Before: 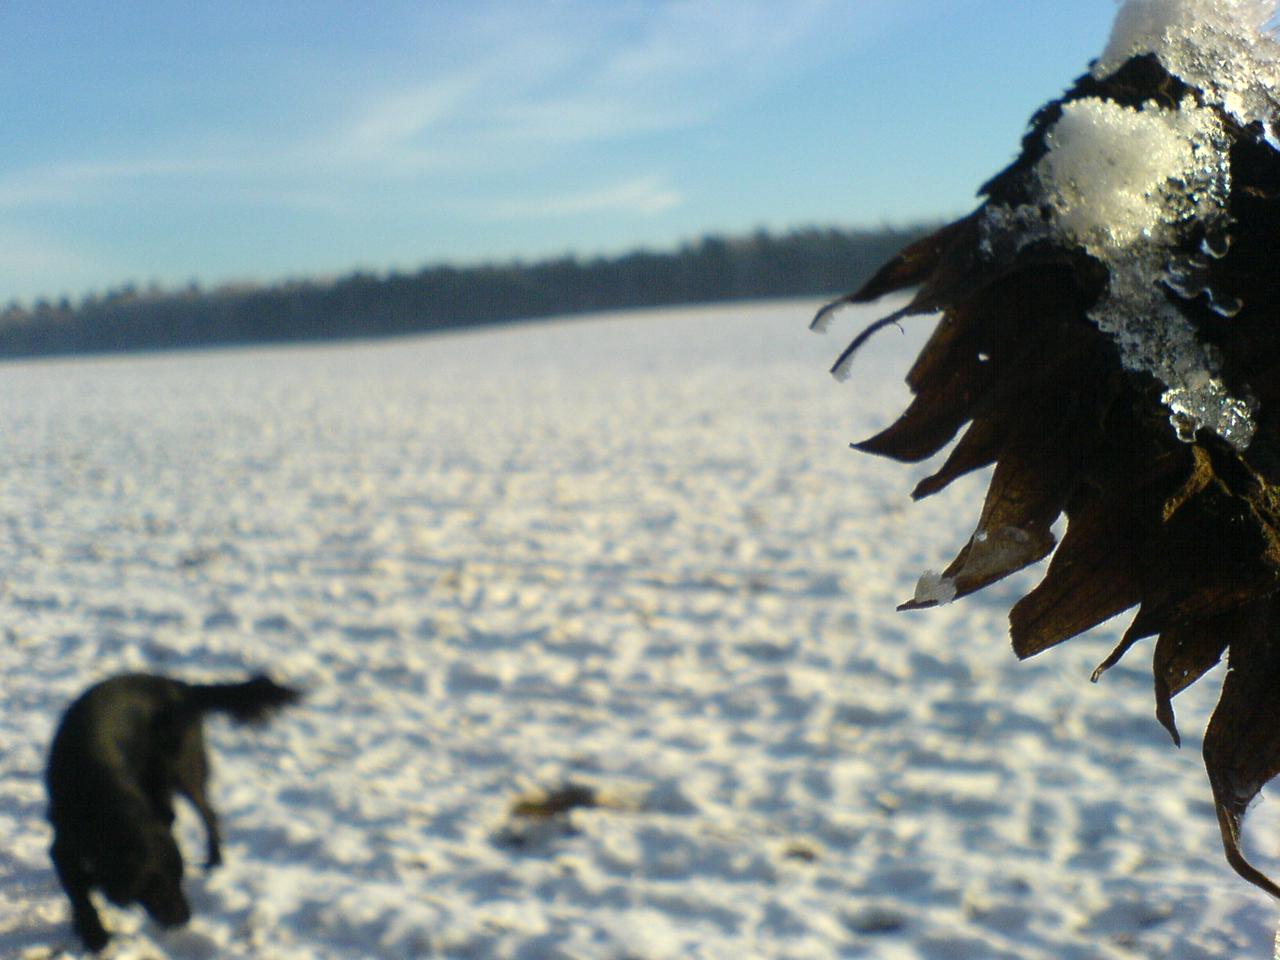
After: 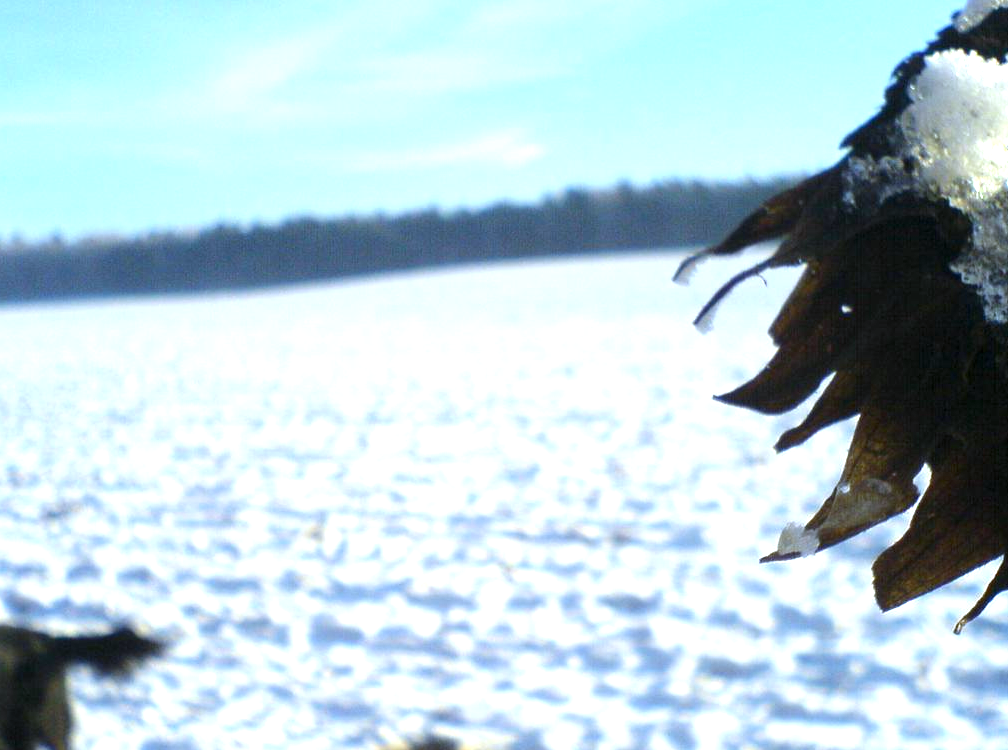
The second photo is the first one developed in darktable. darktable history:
exposure: black level correction 0.001, exposure 0.955 EV, compensate exposure bias true, compensate highlight preservation false
crop and rotate: left 10.77%, top 5.1%, right 10.41%, bottom 16.76%
white balance: red 0.948, green 1.02, blue 1.176
